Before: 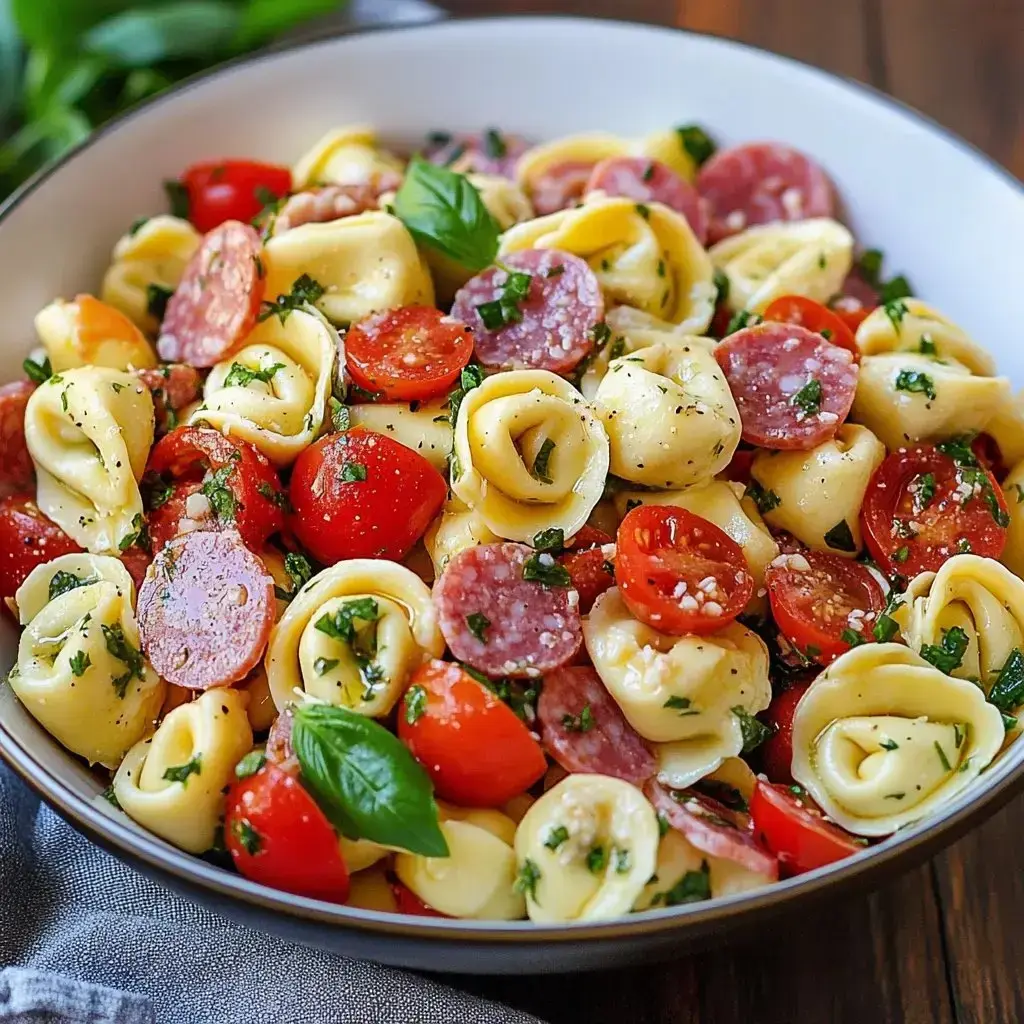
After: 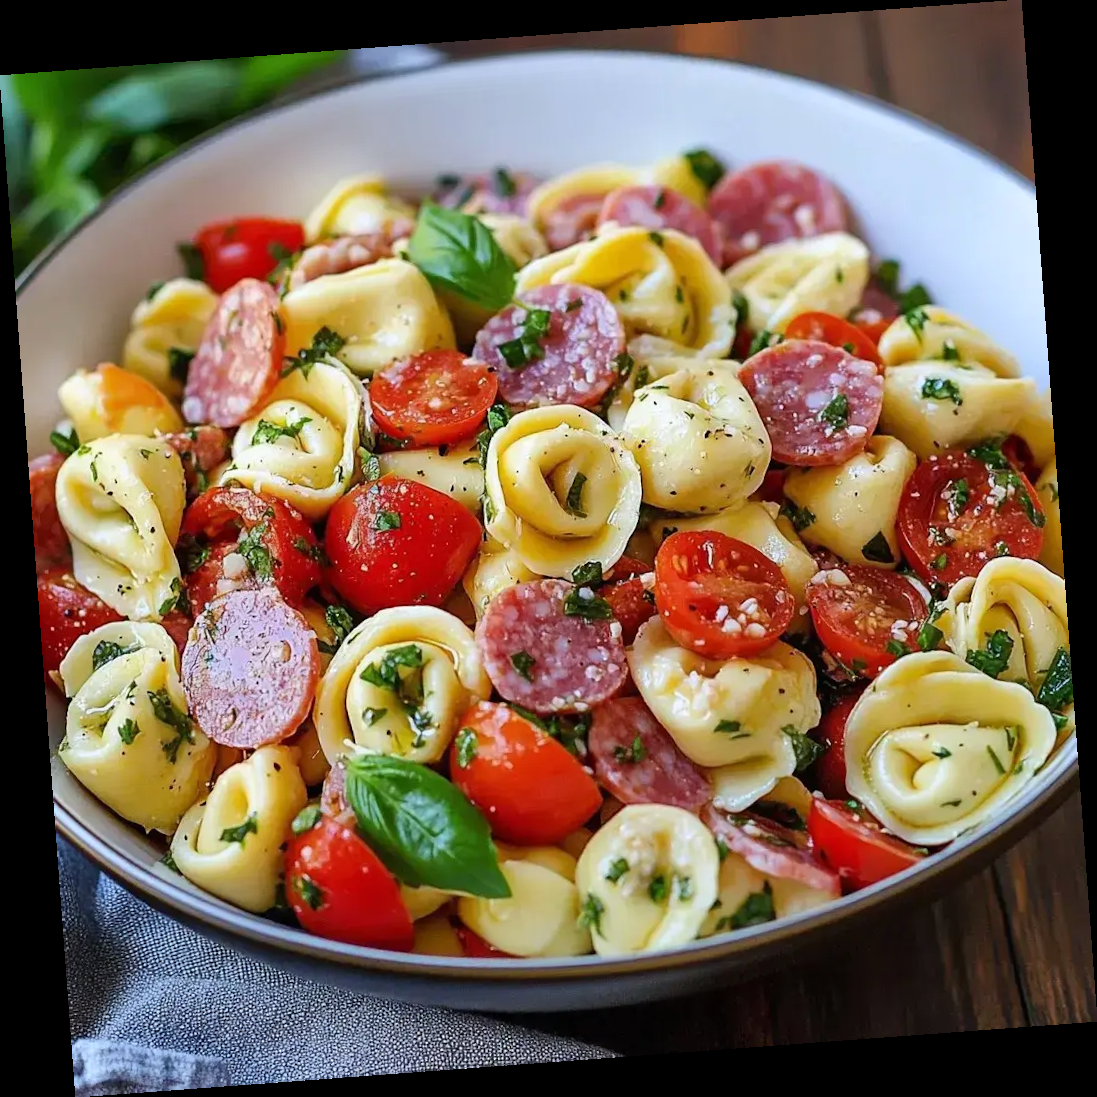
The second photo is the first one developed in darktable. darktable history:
white balance: red 0.983, blue 1.036
rotate and perspective: rotation -4.25°, automatic cropping off
